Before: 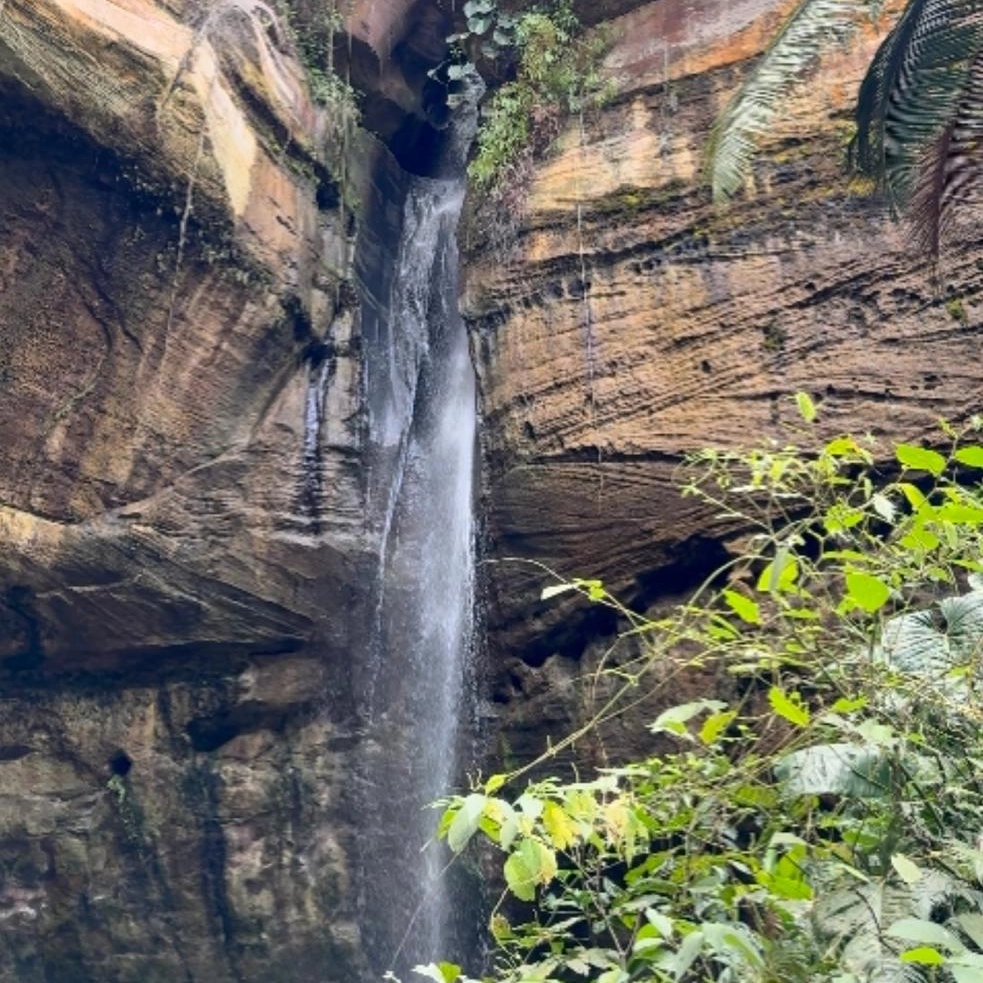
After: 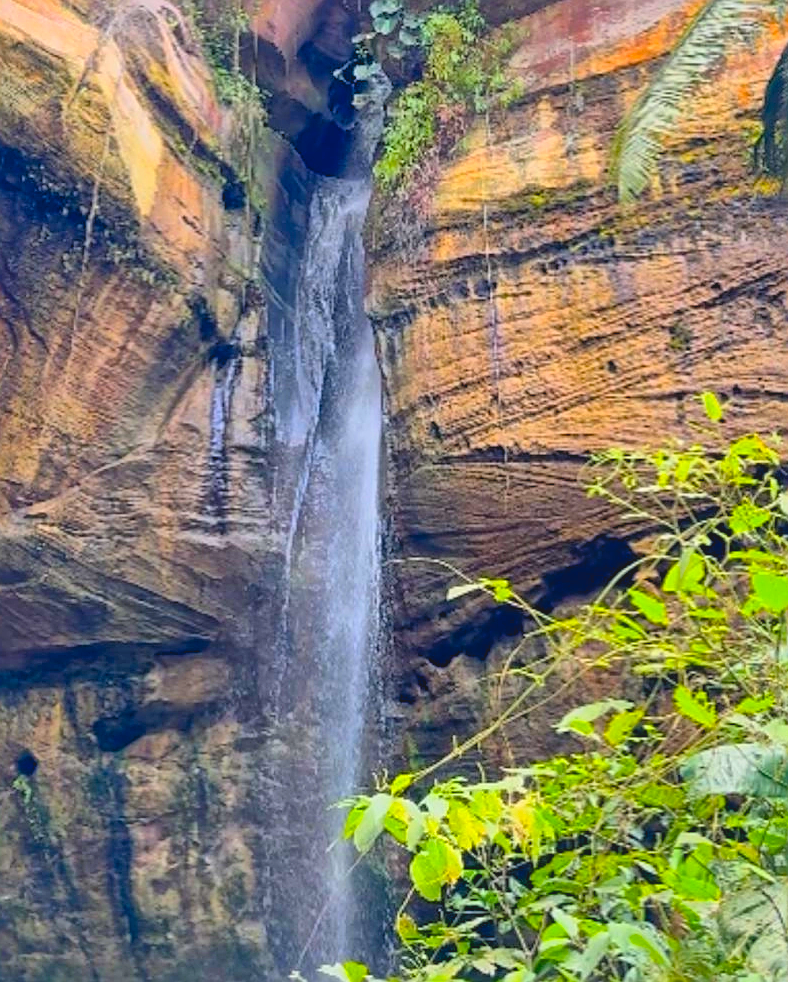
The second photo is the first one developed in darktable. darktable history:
global tonemap: drago (1, 100), detail 1
tone equalizer: on, module defaults
contrast brightness saturation: contrast -0.1, brightness 0.05, saturation 0.08
color zones: curves: ch0 [(0, 0.613) (0.01, 0.613) (0.245, 0.448) (0.498, 0.529) (0.642, 0.665) (0.879, 0.777) (0.99, 0.613)]; ch1 [(0, 0) (0.143, 0) (0.286, 0) (0.429, 0) (0.571, 0) (0.714, 0) (0.857, 0)], mix -131.09%
crop and rotate: left 9.597%, right 10.195%
white balance: emerald 1
sharpen: amount 0.55
color balance rgb: perceptual saturation grading › global saturation 30%, global vibrance 20%
